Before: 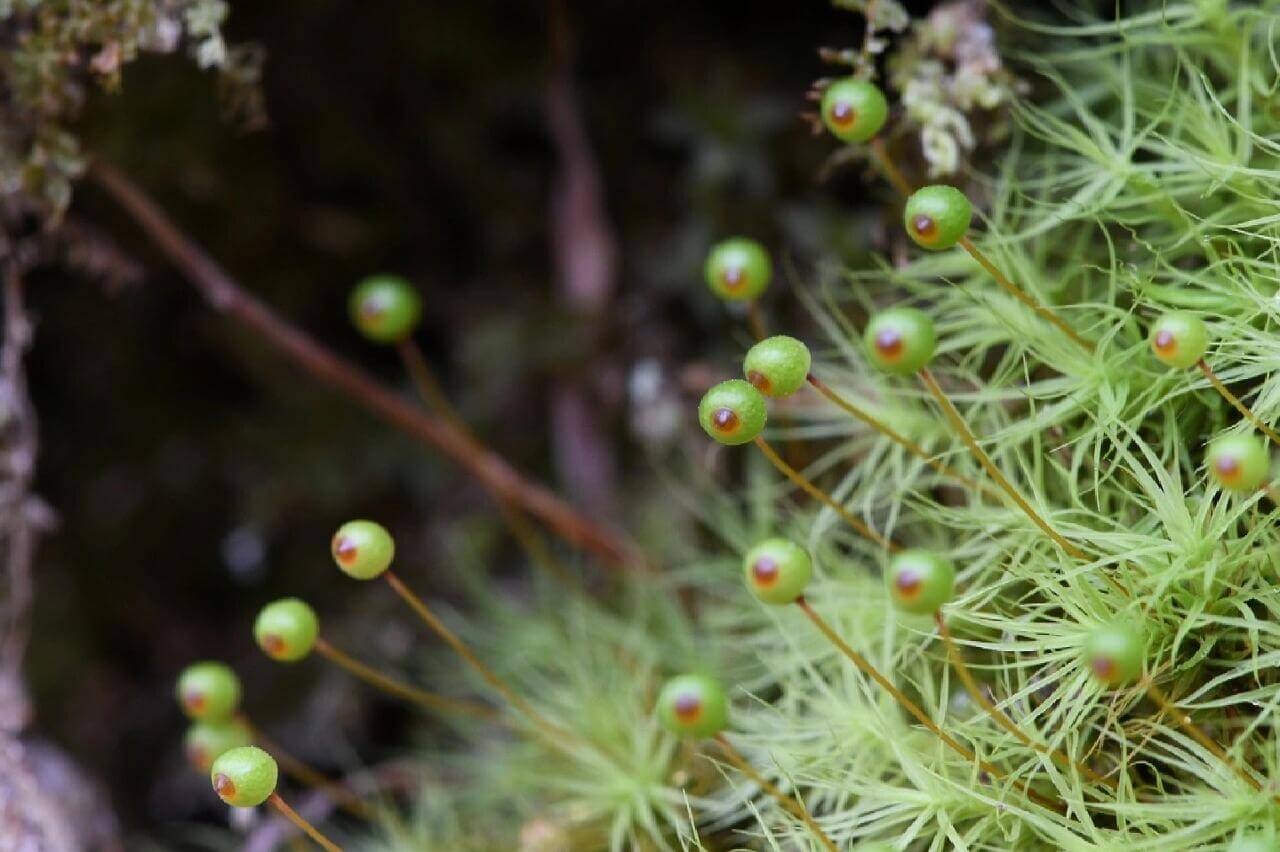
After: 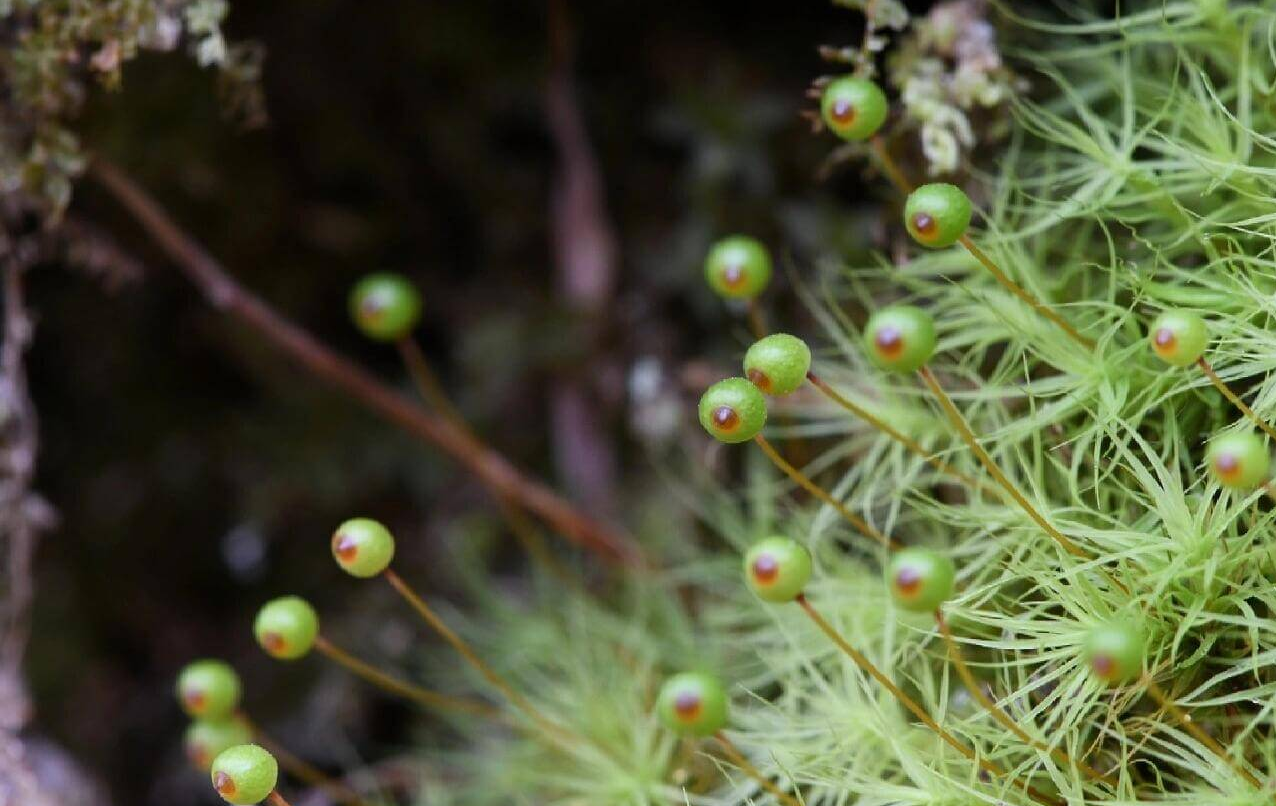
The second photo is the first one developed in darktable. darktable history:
color calibration: illuminant same as pipeline (D50), adaptation XYZ, x 0.345, y 0.359, temperature 5020.92 K, saturation algorithm version 1 (2020)
crop: top 0.331%, right 0.261%, bottom 4.997%
